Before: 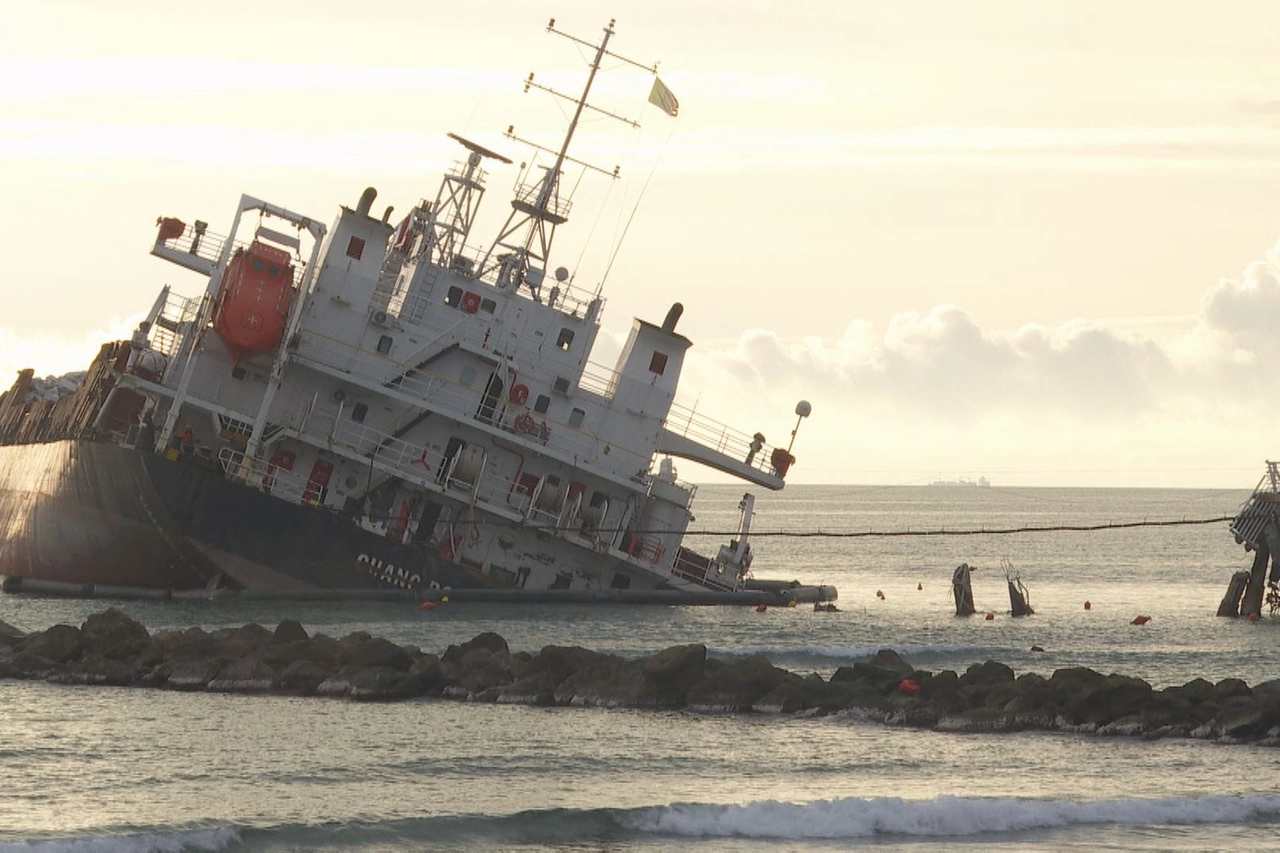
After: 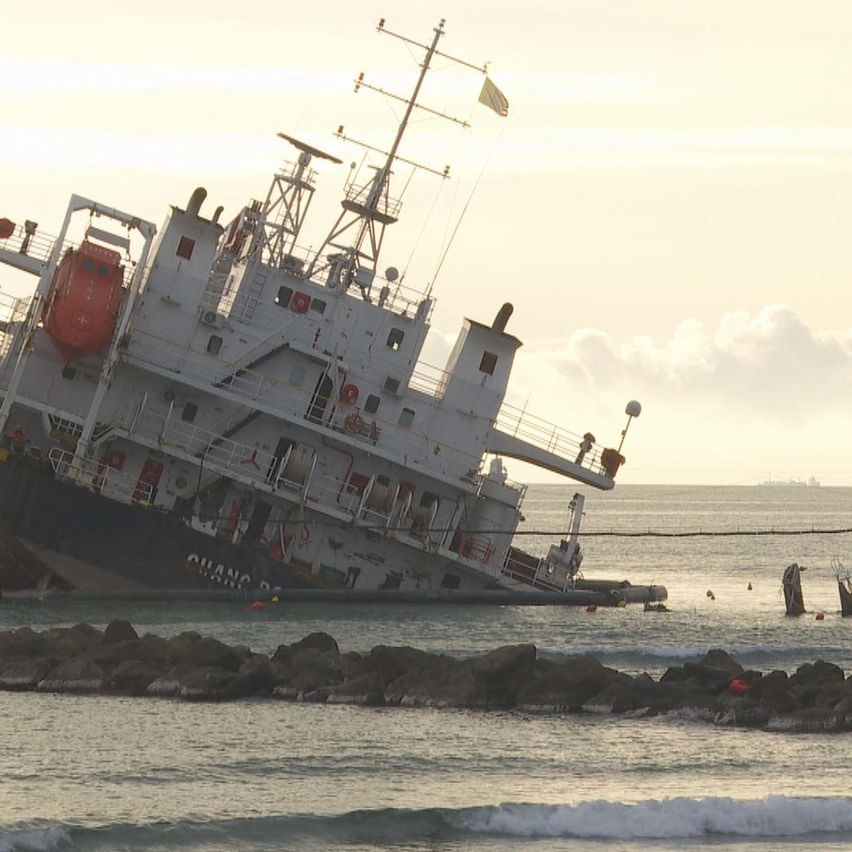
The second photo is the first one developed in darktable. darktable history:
crop and rotate: left 13.336%, right 20.06%
